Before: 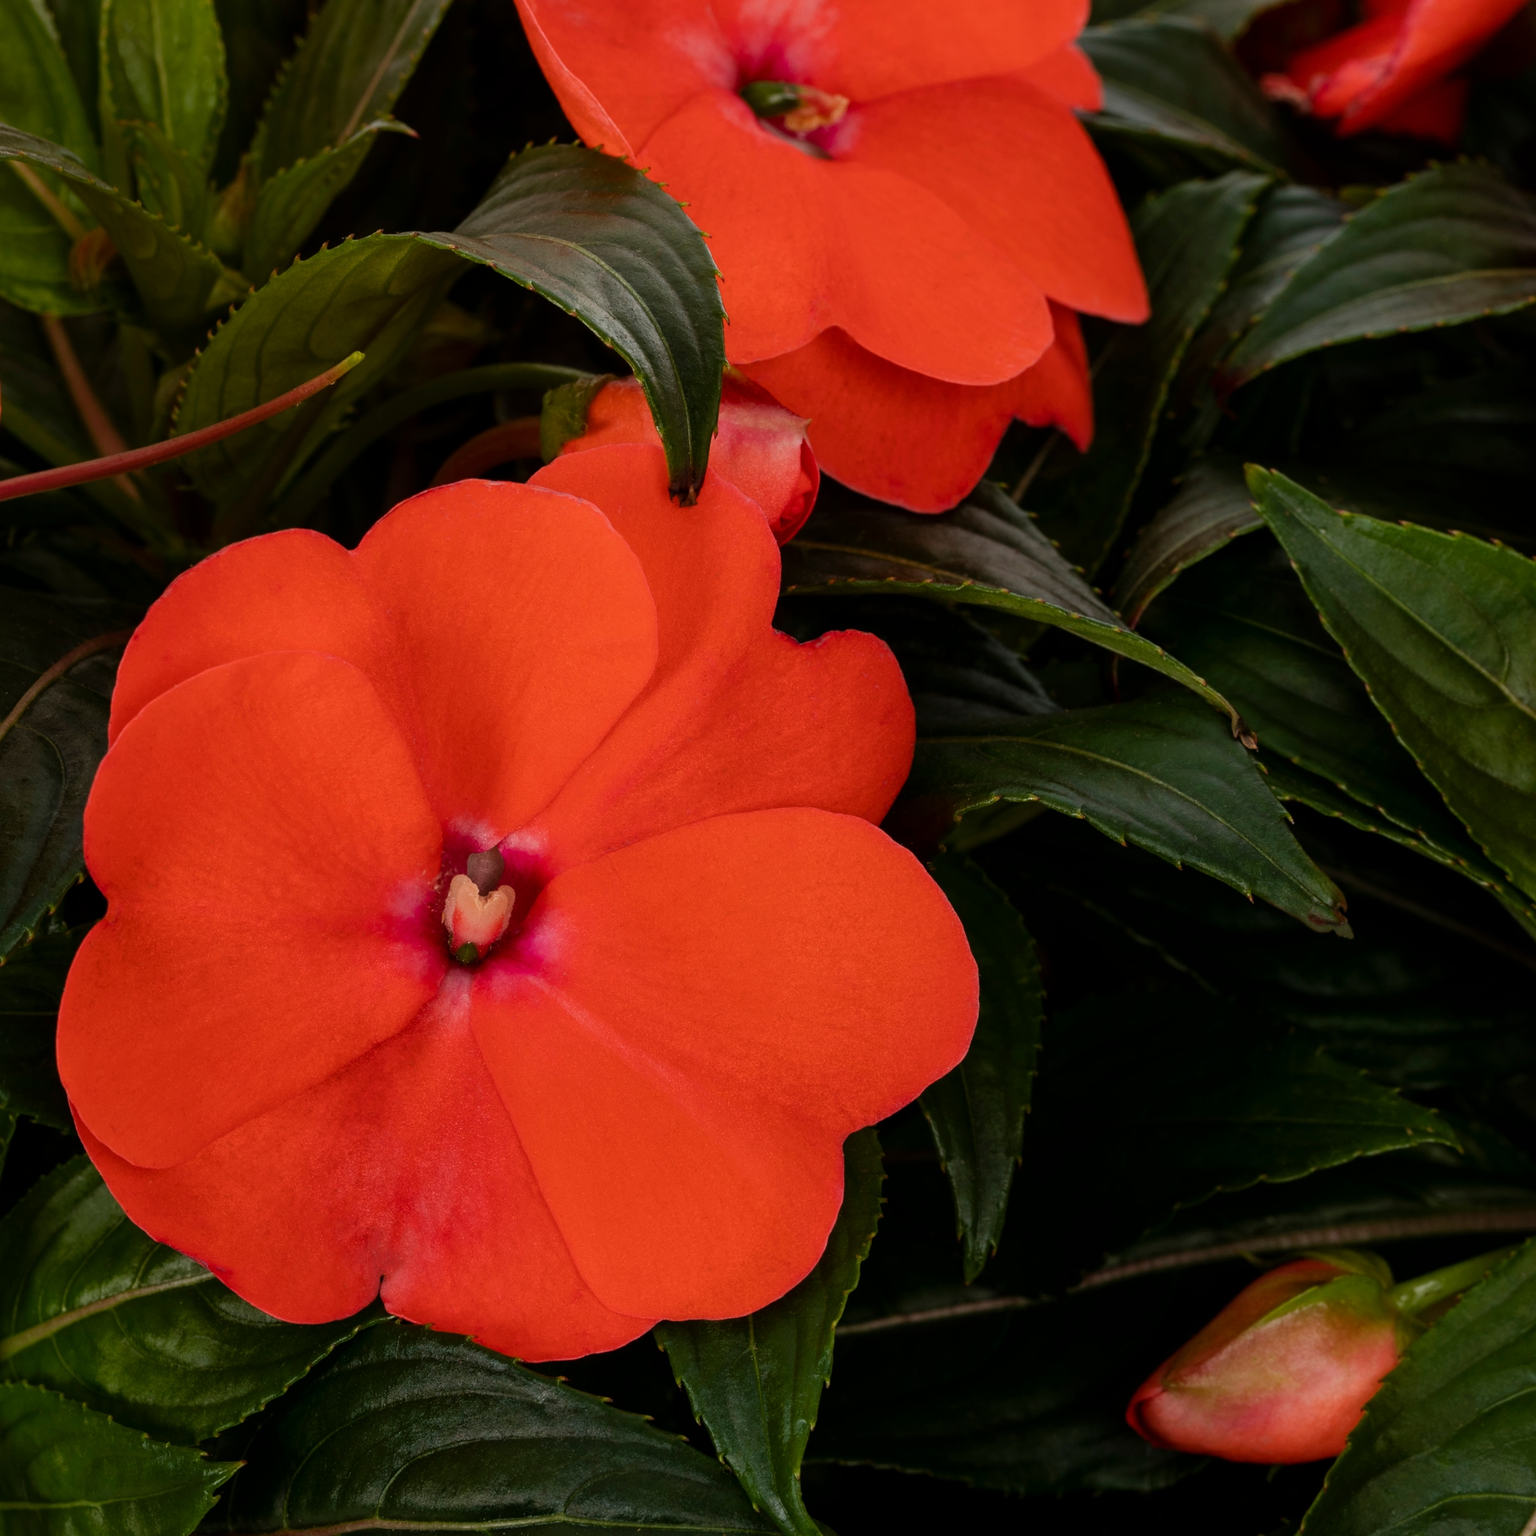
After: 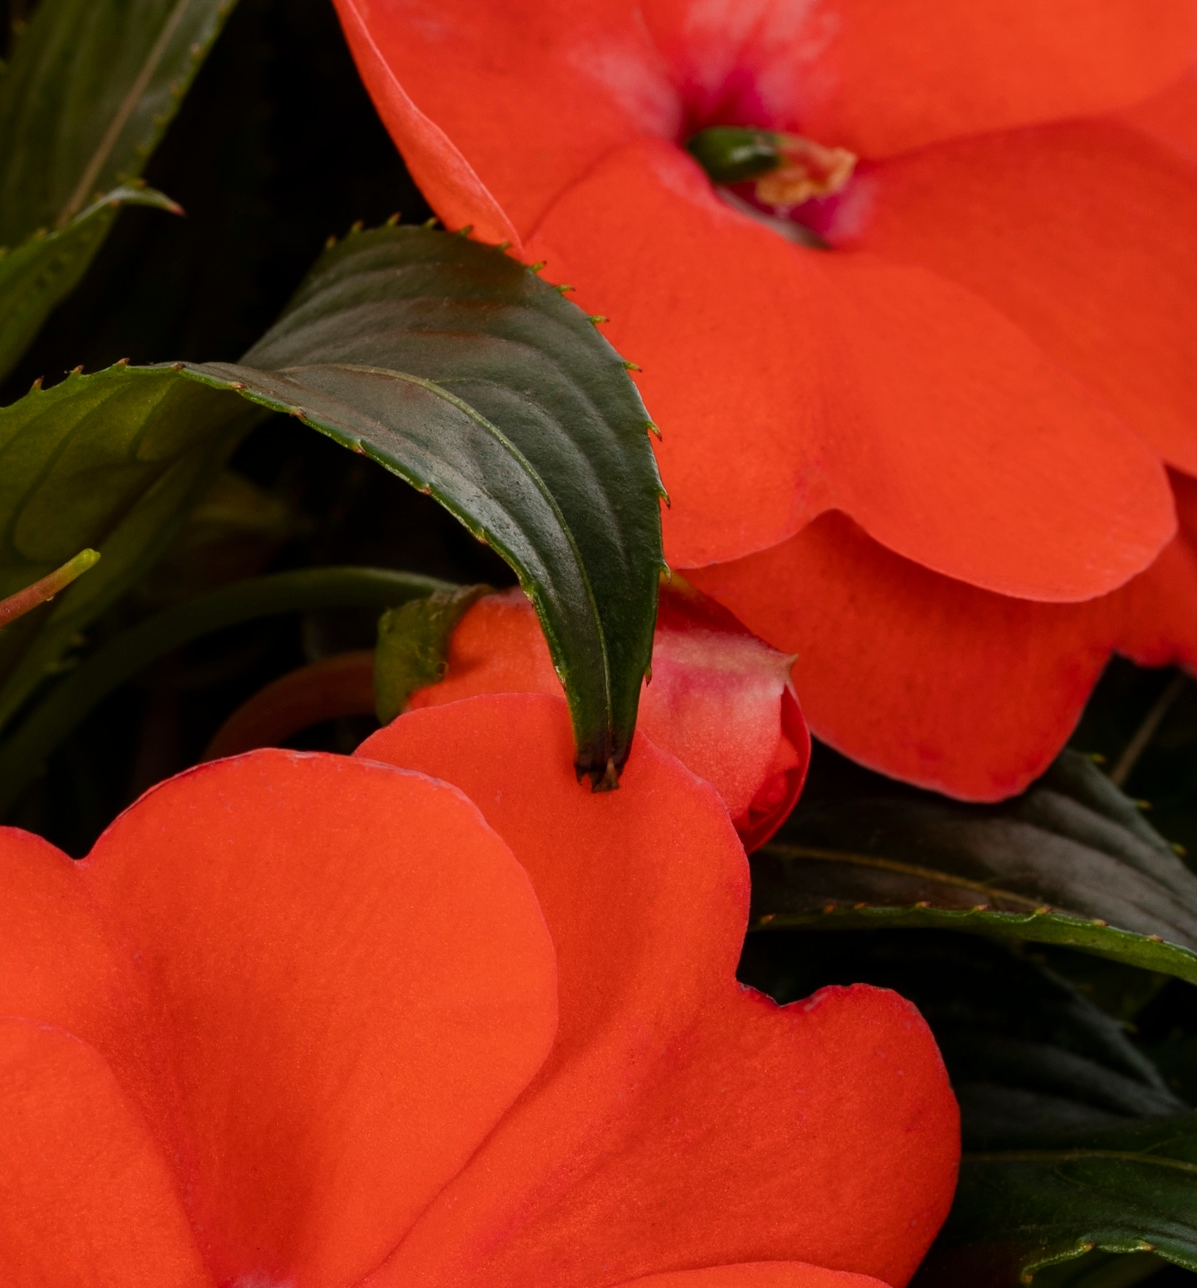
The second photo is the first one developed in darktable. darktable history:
crop: left 19.619%, right 30.473%, bottom 46.185%
